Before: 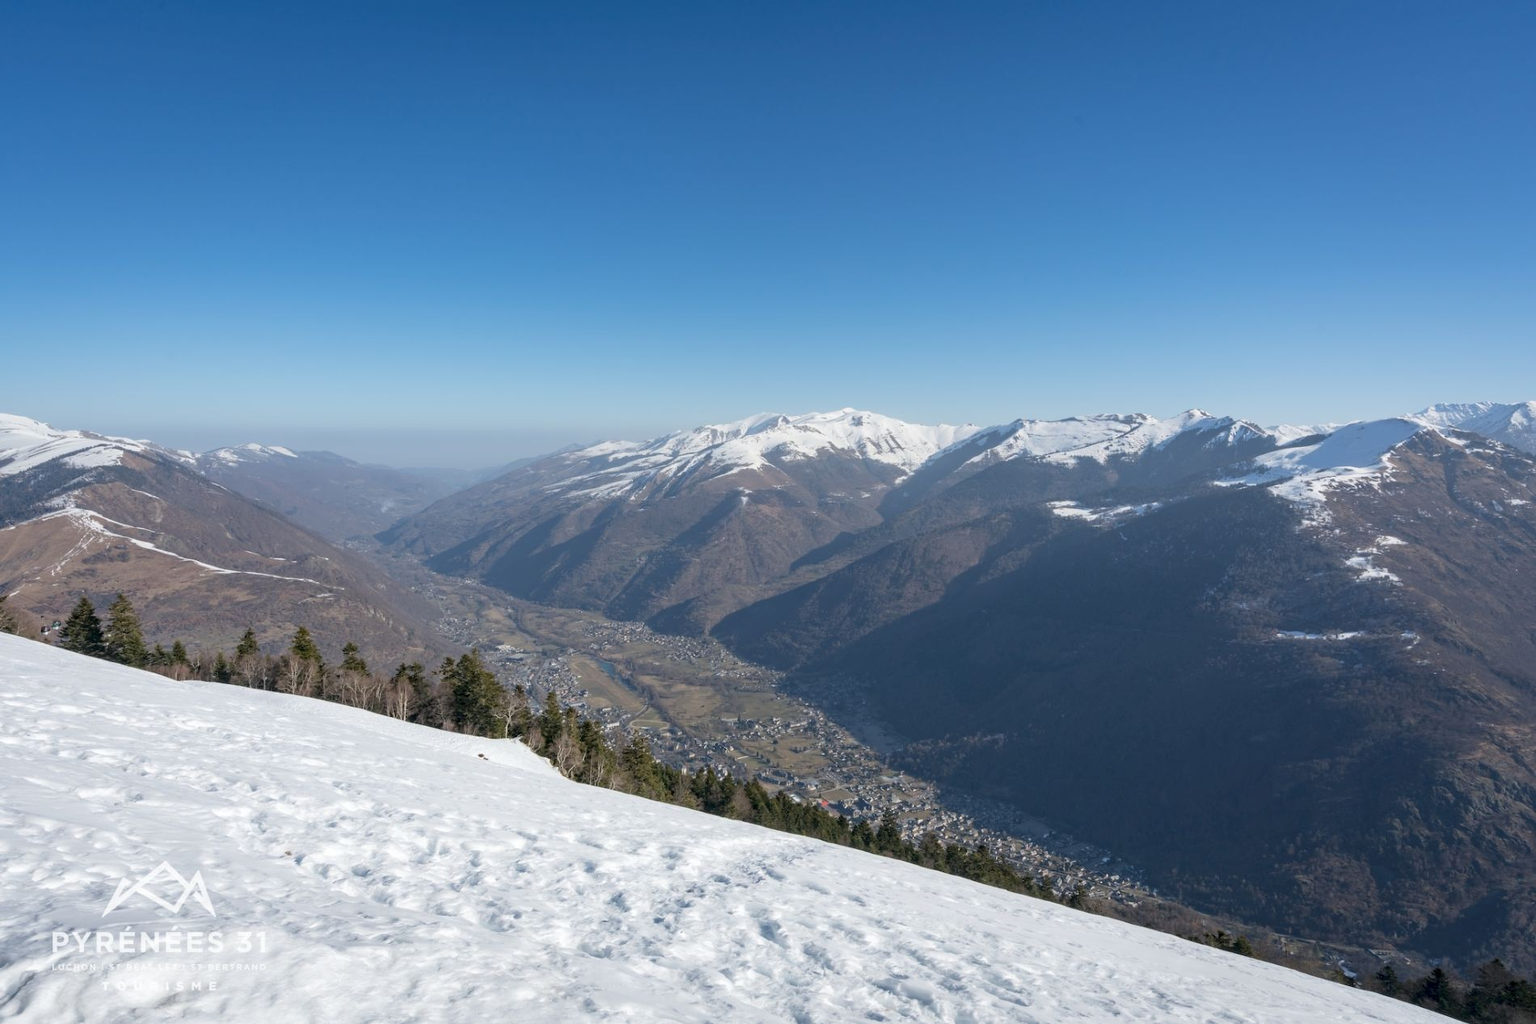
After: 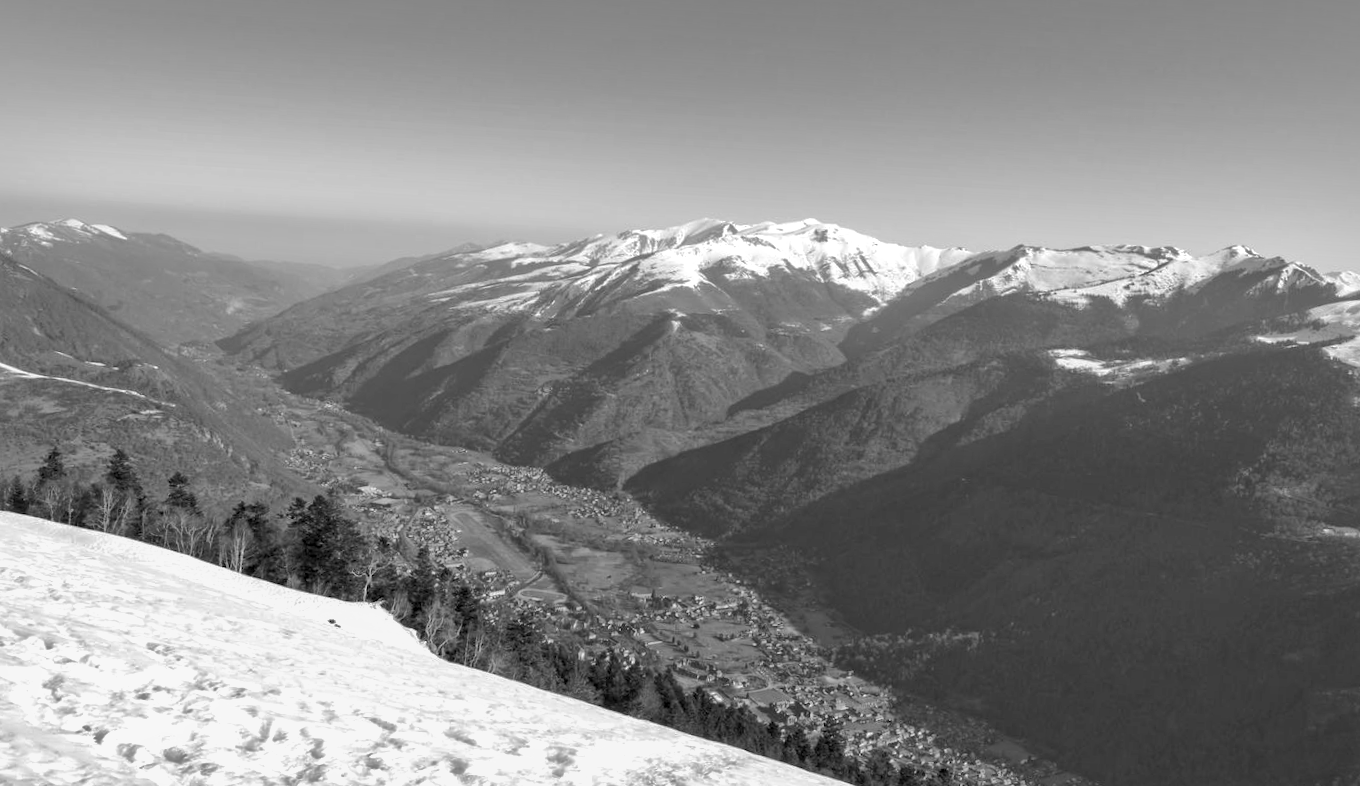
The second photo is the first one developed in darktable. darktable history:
monochrome: a 14.95, b -89.96
crop and rotate: angle -3.37°, left 9.79%, top 20.73%, right 12.42%, bottom 11.82%
local contrast: mode bilateral grid, contrast 20, coarseness 50, detail 132%, midtone range 0.2
tone equalizer: -8 EV -0.417 EV, -7 EV -0.389 EV, -6 EV -0.333 EV, -5 EV -0.222 EV, -3 EV 0.222 EV, -2 EV 0.333 EV, -1 EV 0.389 EV, +0 EV 0.417 EV, edges refinement/feathering 500, mask exposure compensation -1.57 EV, preserve details no
shadows and highlights: on, module defaults
exposure: black level correction 0.001, exposure 0.014 EV, compensate highlight preservation false
sharpen: radius 2.883, amount 0.868, threshold 47.523
white balance: emerald 1
